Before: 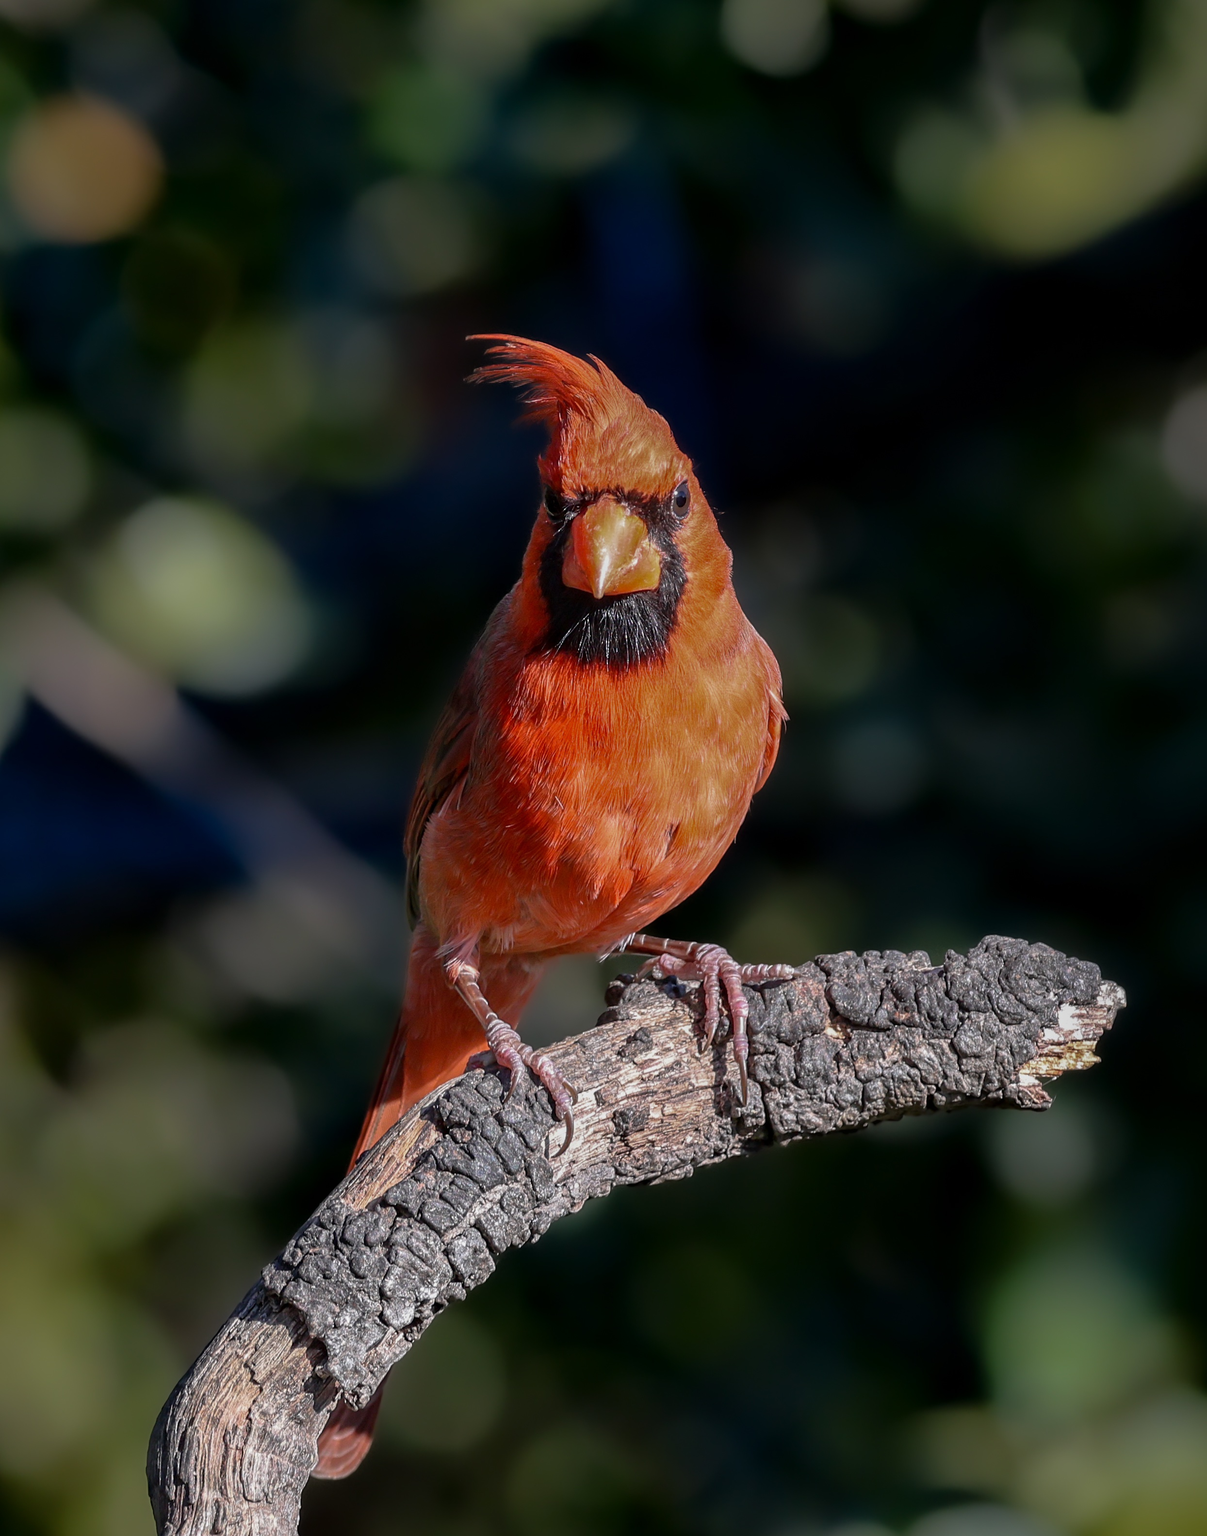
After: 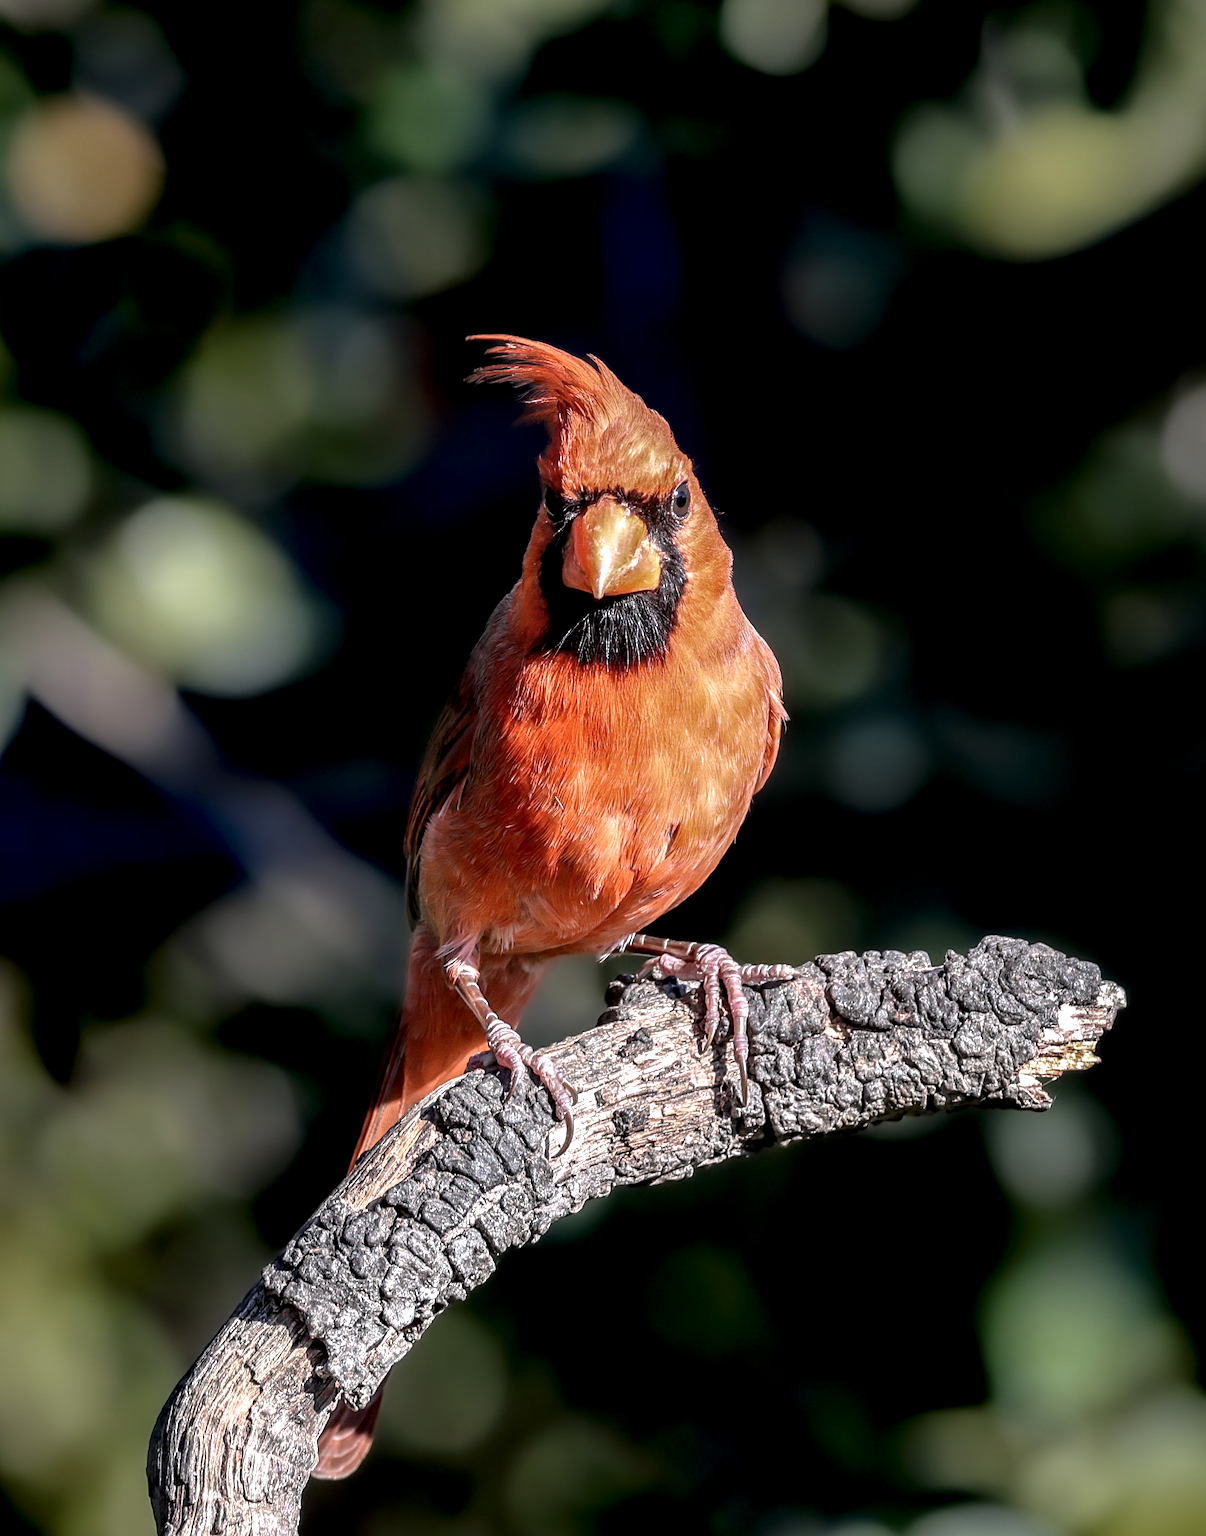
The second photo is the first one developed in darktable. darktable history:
local contrast: highlights 81%, shadows 58%, detail 174%, midtone range 0.603
